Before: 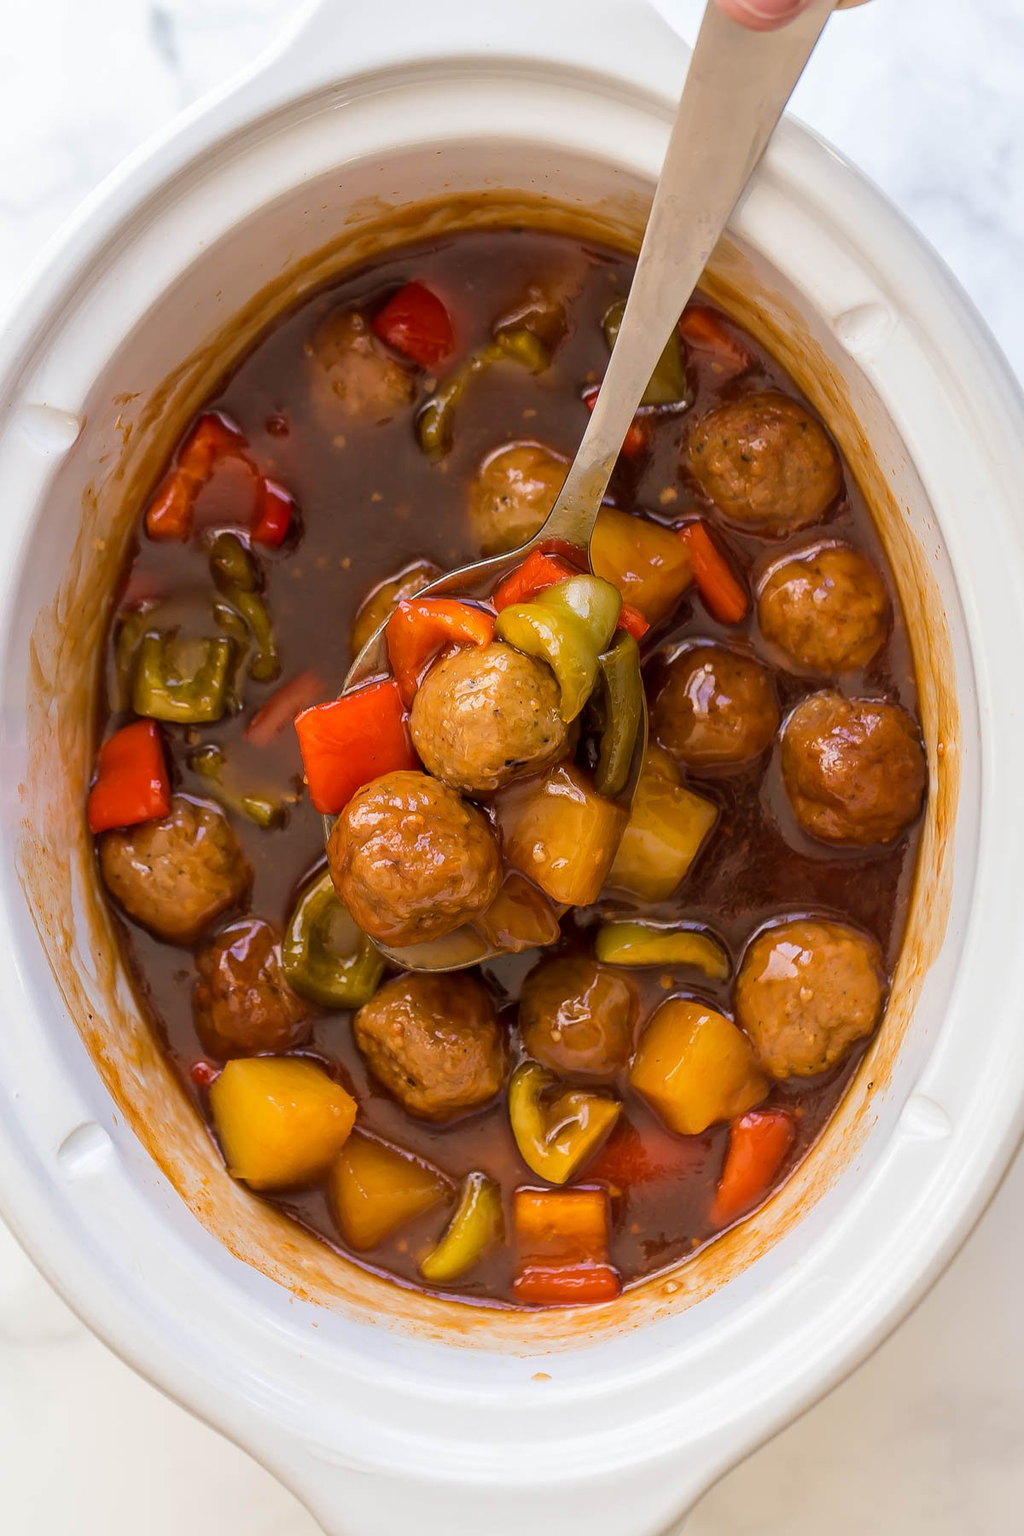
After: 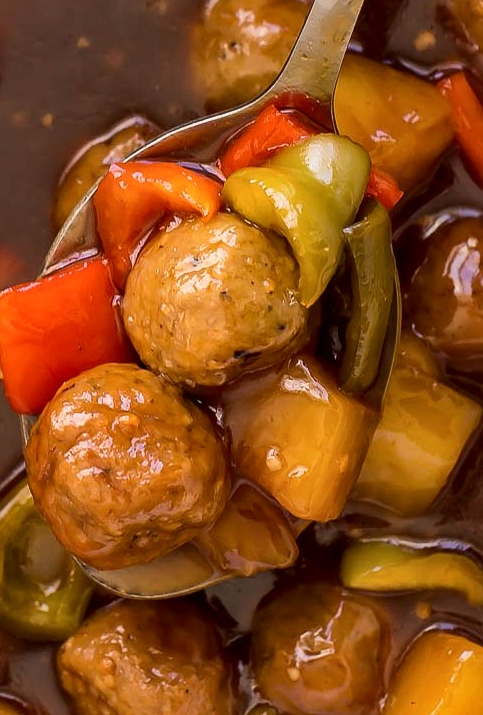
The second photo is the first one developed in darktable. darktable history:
exposure: black level correction 0.001, compensate highlight preservation false
local contrast: mode bilateral grid, contrast 20, coarseness 50, detail 141%, midtone range 0.2
crop: left 29.897%, top 30.024%, right 29.829%, bottom 30.244%
shadows and highlights: radius 335.7, shadows 63.66, highlights 4.31, compress 87.36%, soften with gaussian
